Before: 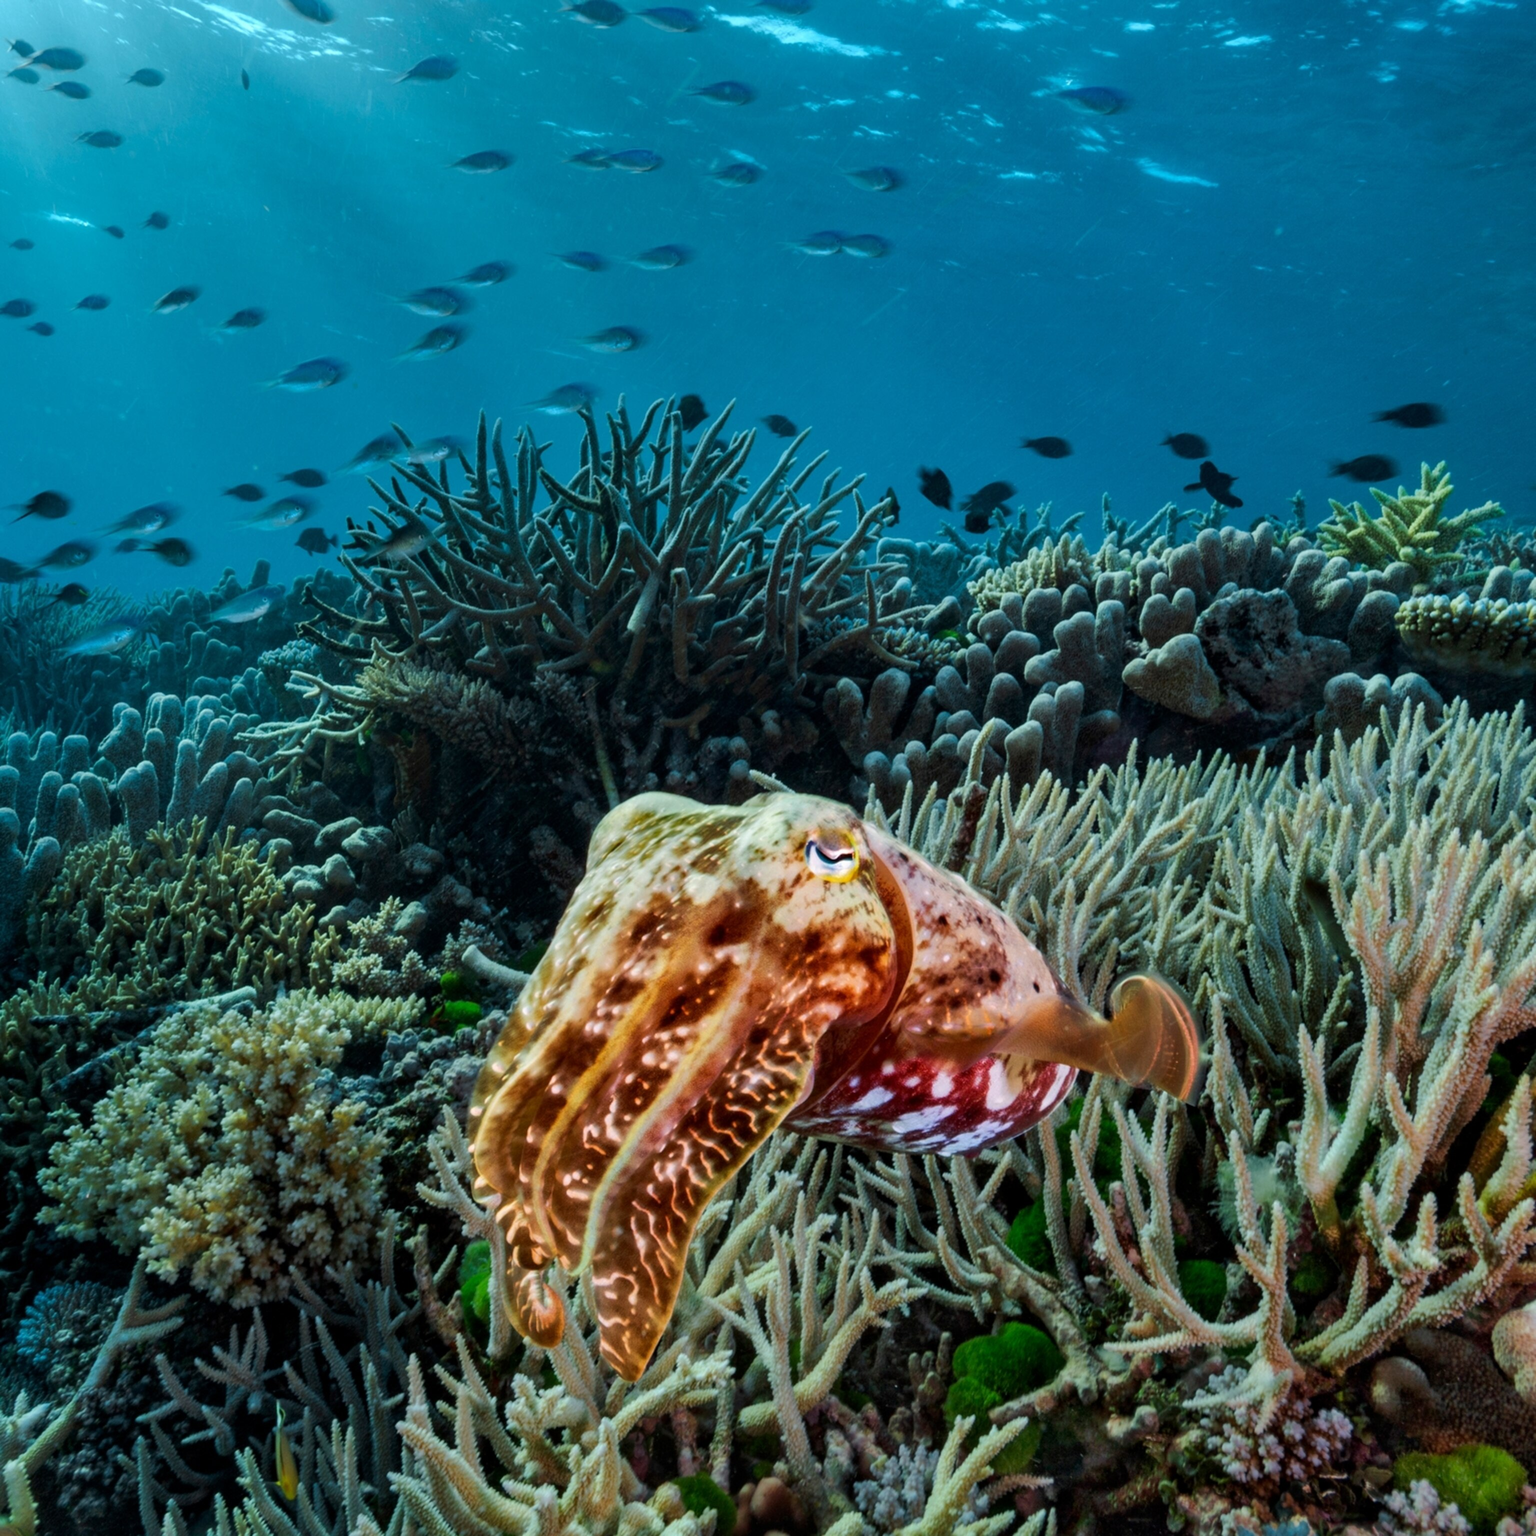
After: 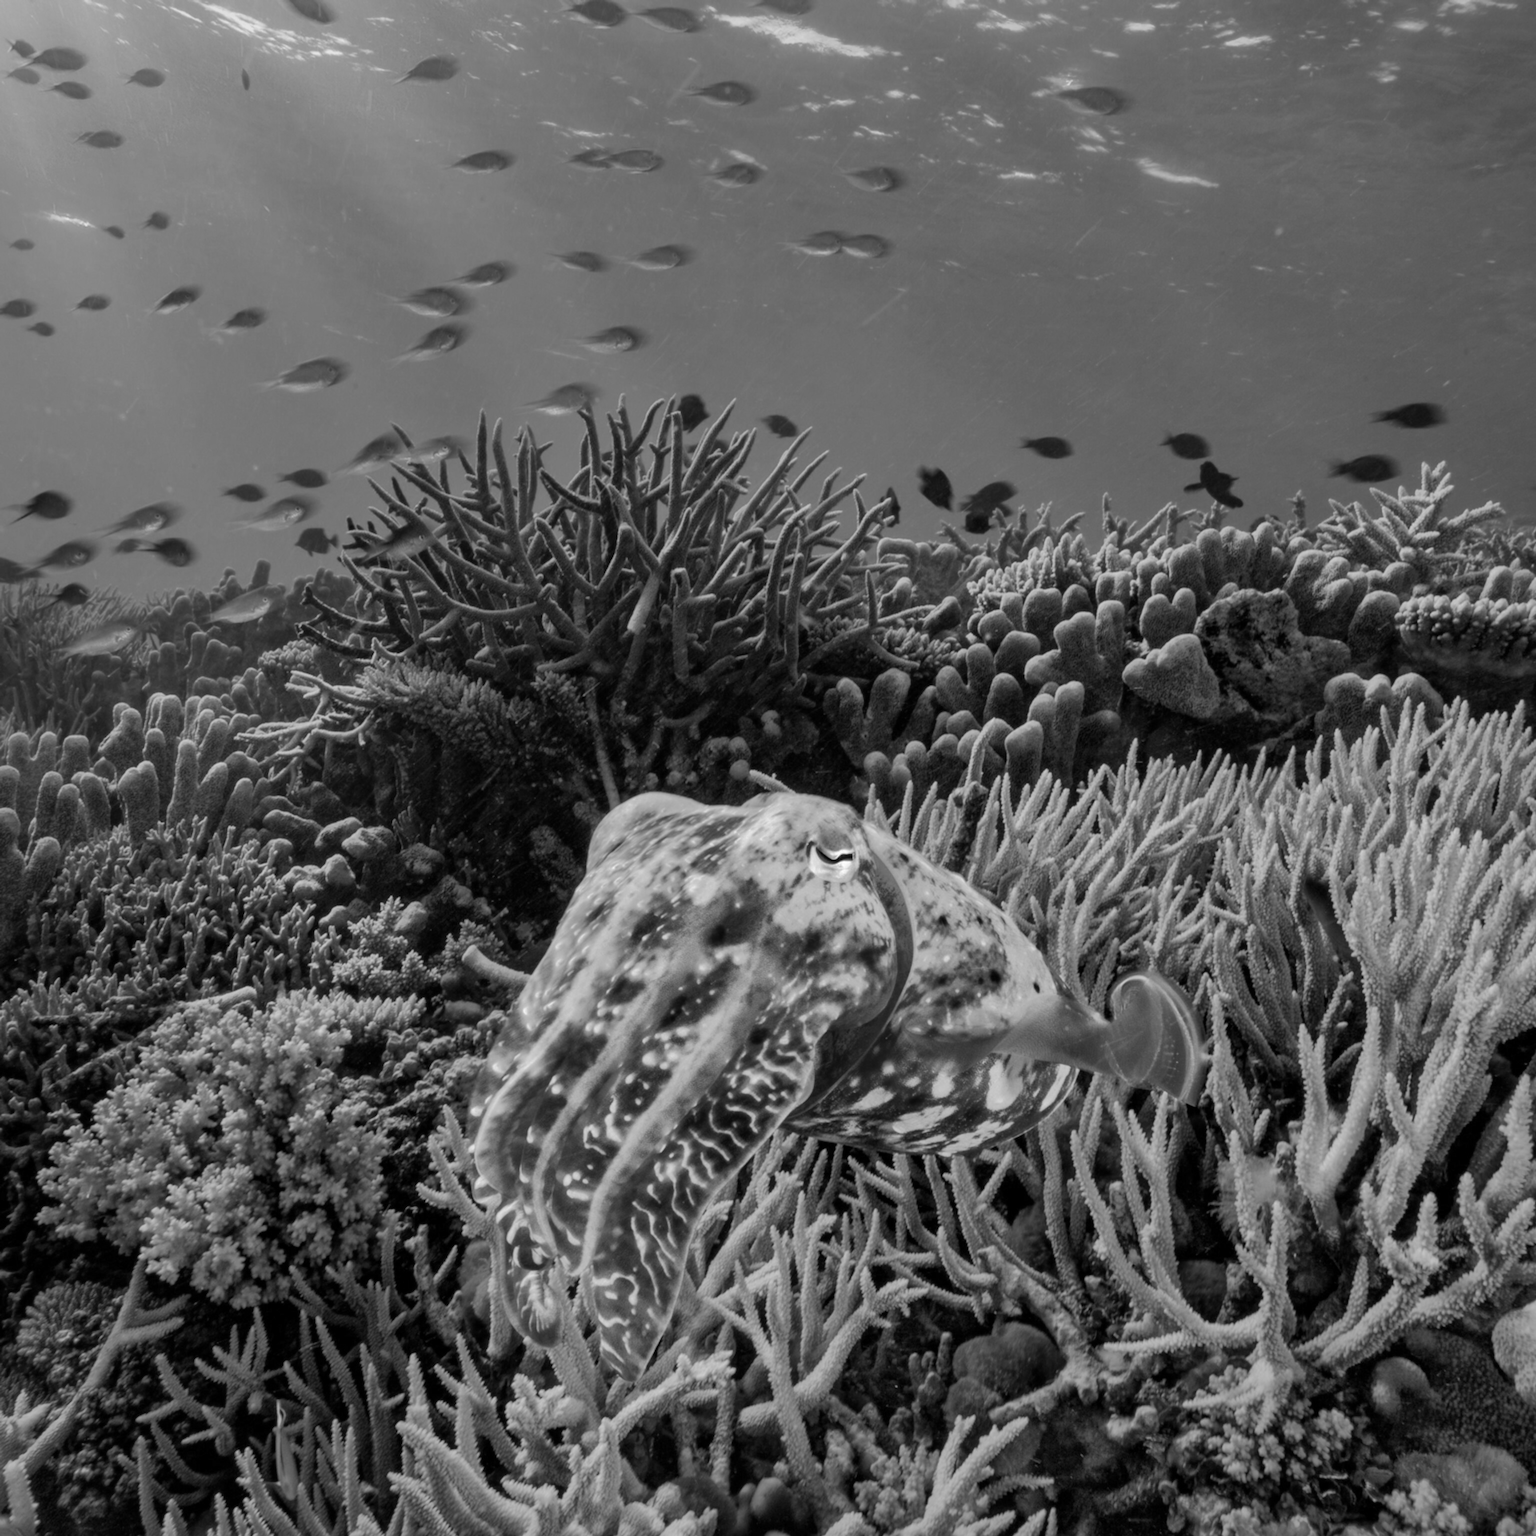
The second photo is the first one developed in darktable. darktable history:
contrast brightness saturation: saturation -1
shadows and highlights: shadows 40, highlights -60
